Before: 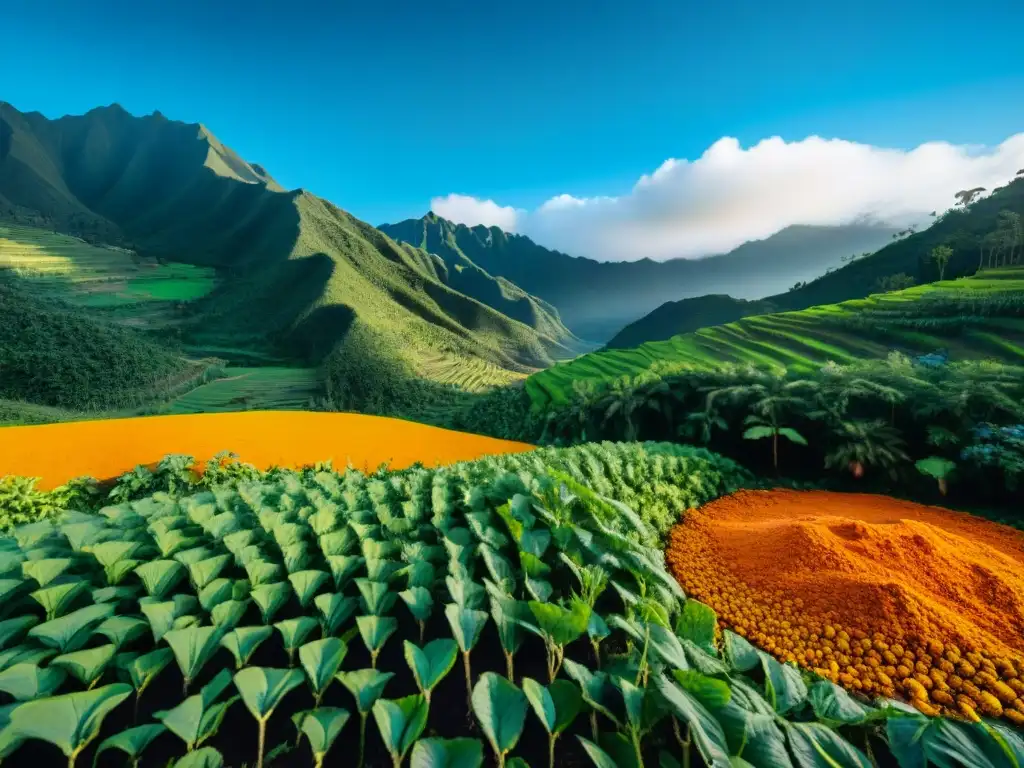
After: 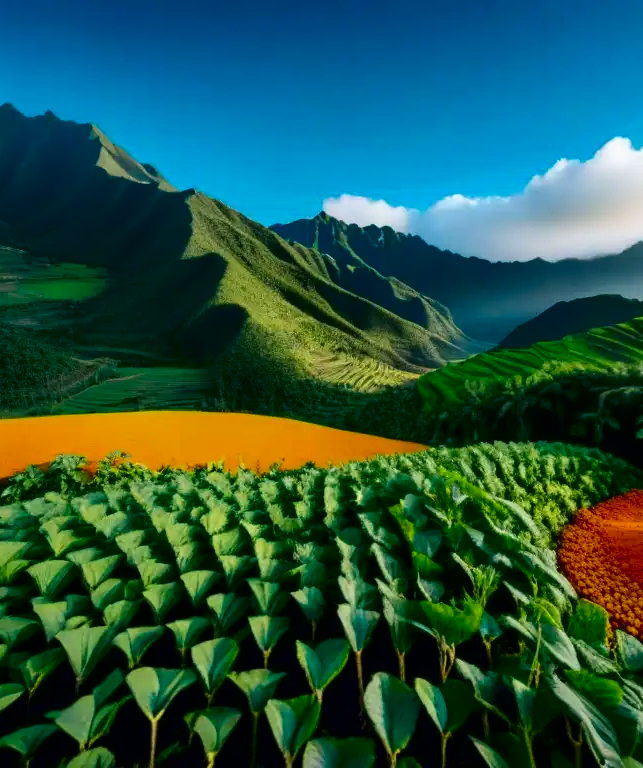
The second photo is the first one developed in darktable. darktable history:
crop: left 10.644%, right 26.528%
contrast brightness saturation: contrast 0.13, brightness -0.24, saturation 0.14
